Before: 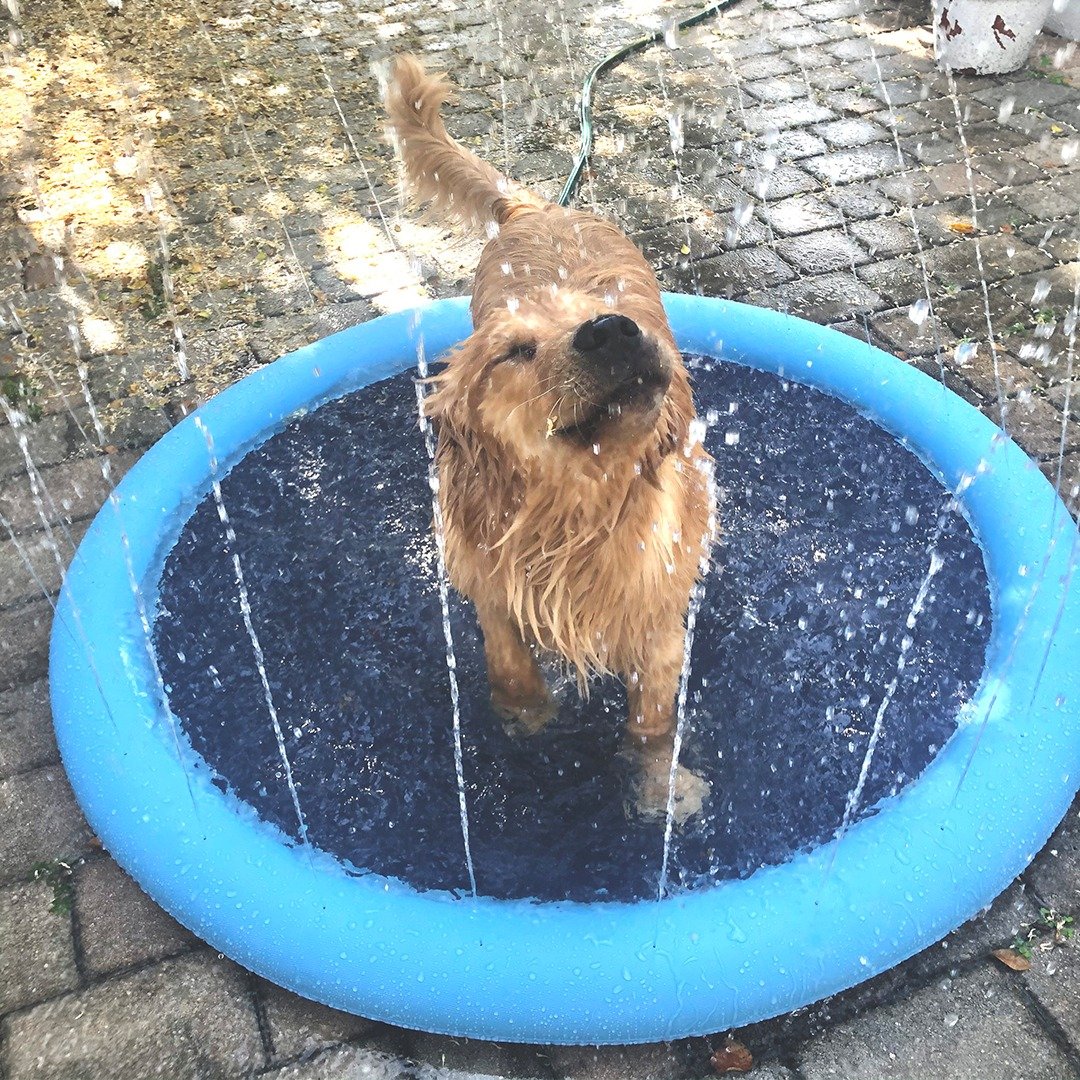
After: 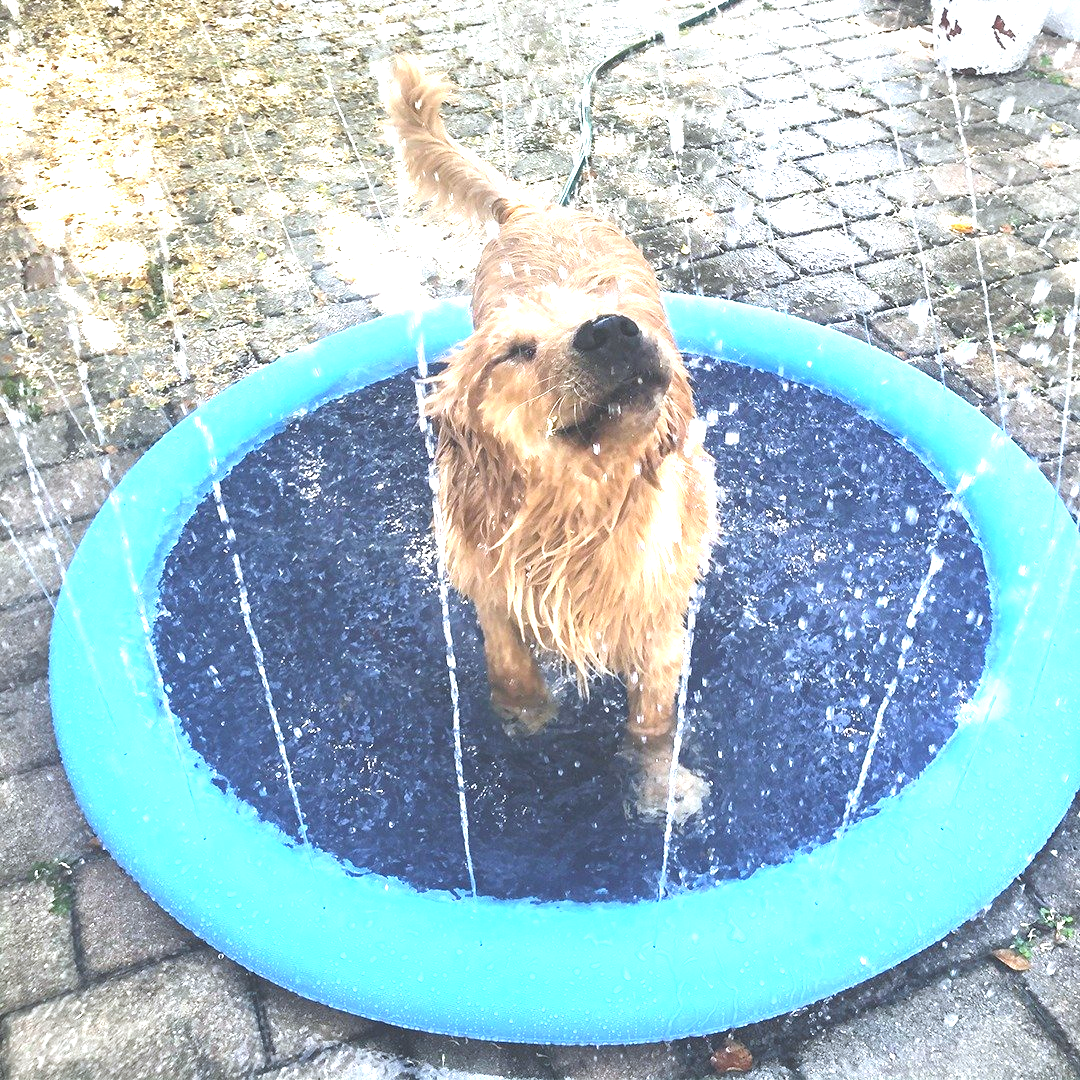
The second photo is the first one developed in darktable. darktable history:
exposure: black level correction 0, exposure 1.1 EV, compensate highlight preservation false
white balance: red 0.967, blue 1.049
